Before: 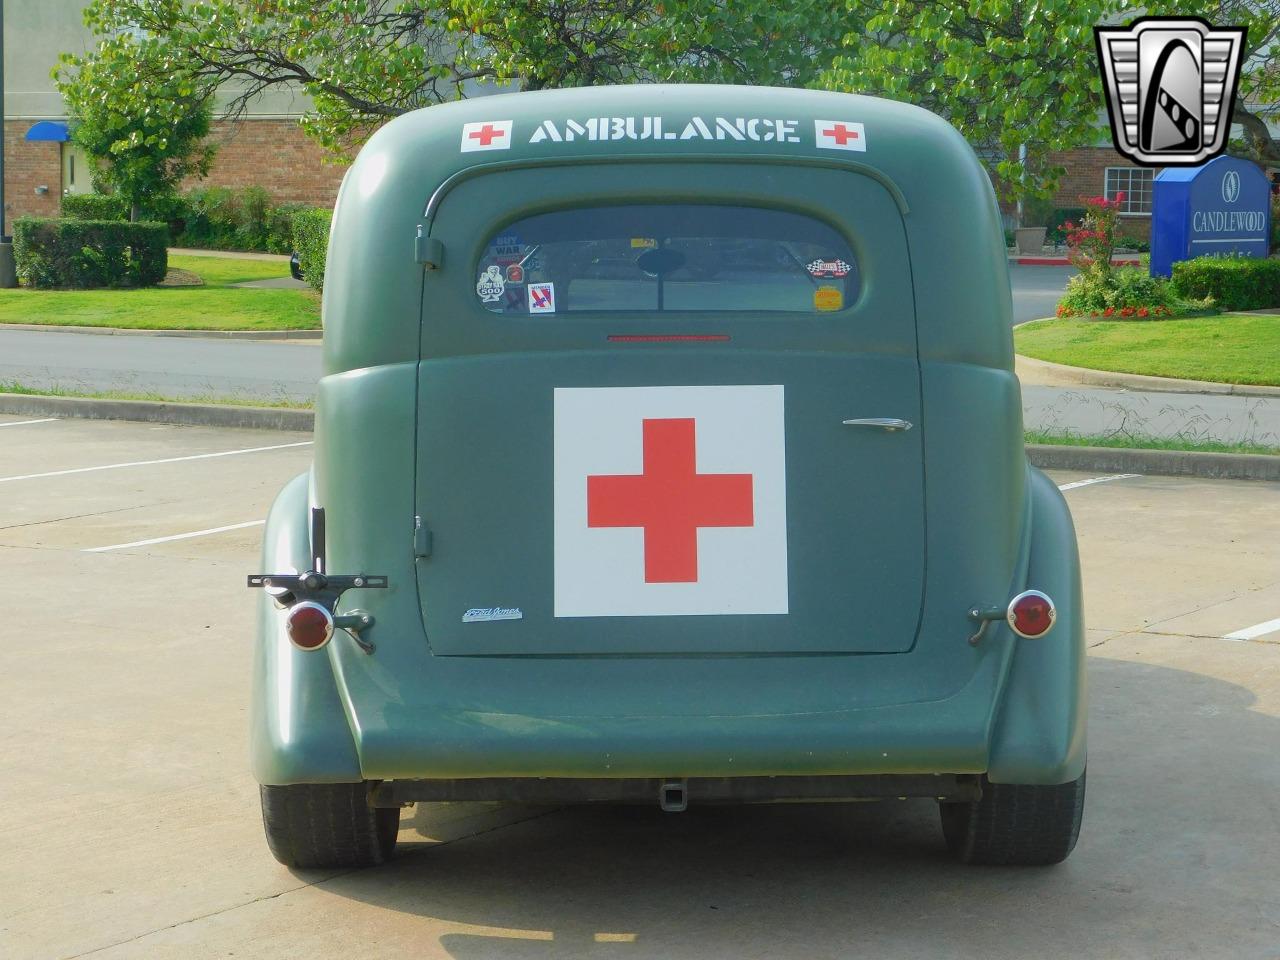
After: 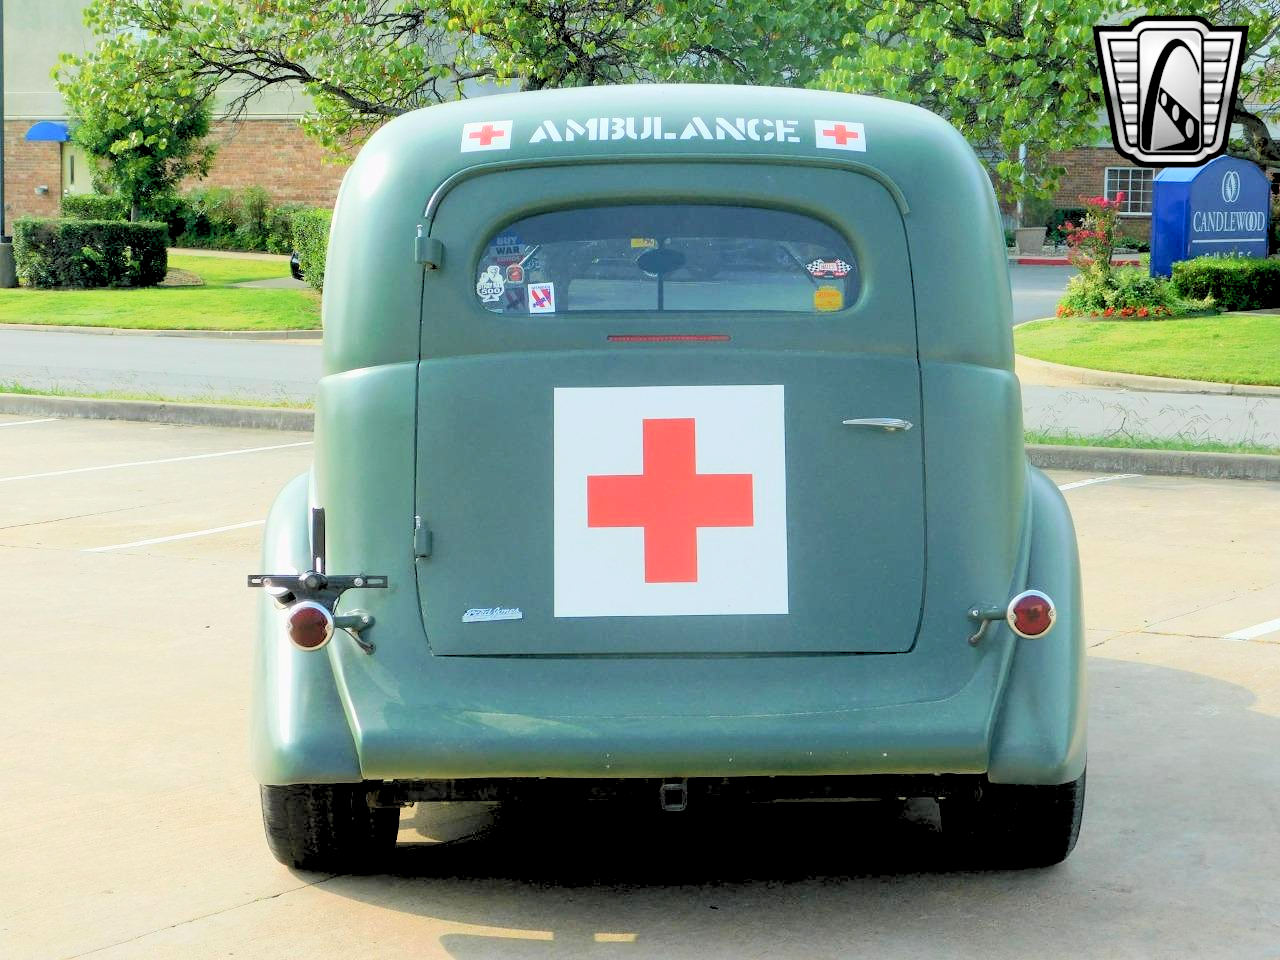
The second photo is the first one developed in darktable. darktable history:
rgb levels: levels [[0.027, 0.429, 0.996], [0, 0.5, 1], [0, 0.5, 1]]
contrast brightness saturation: contrast 0.22
